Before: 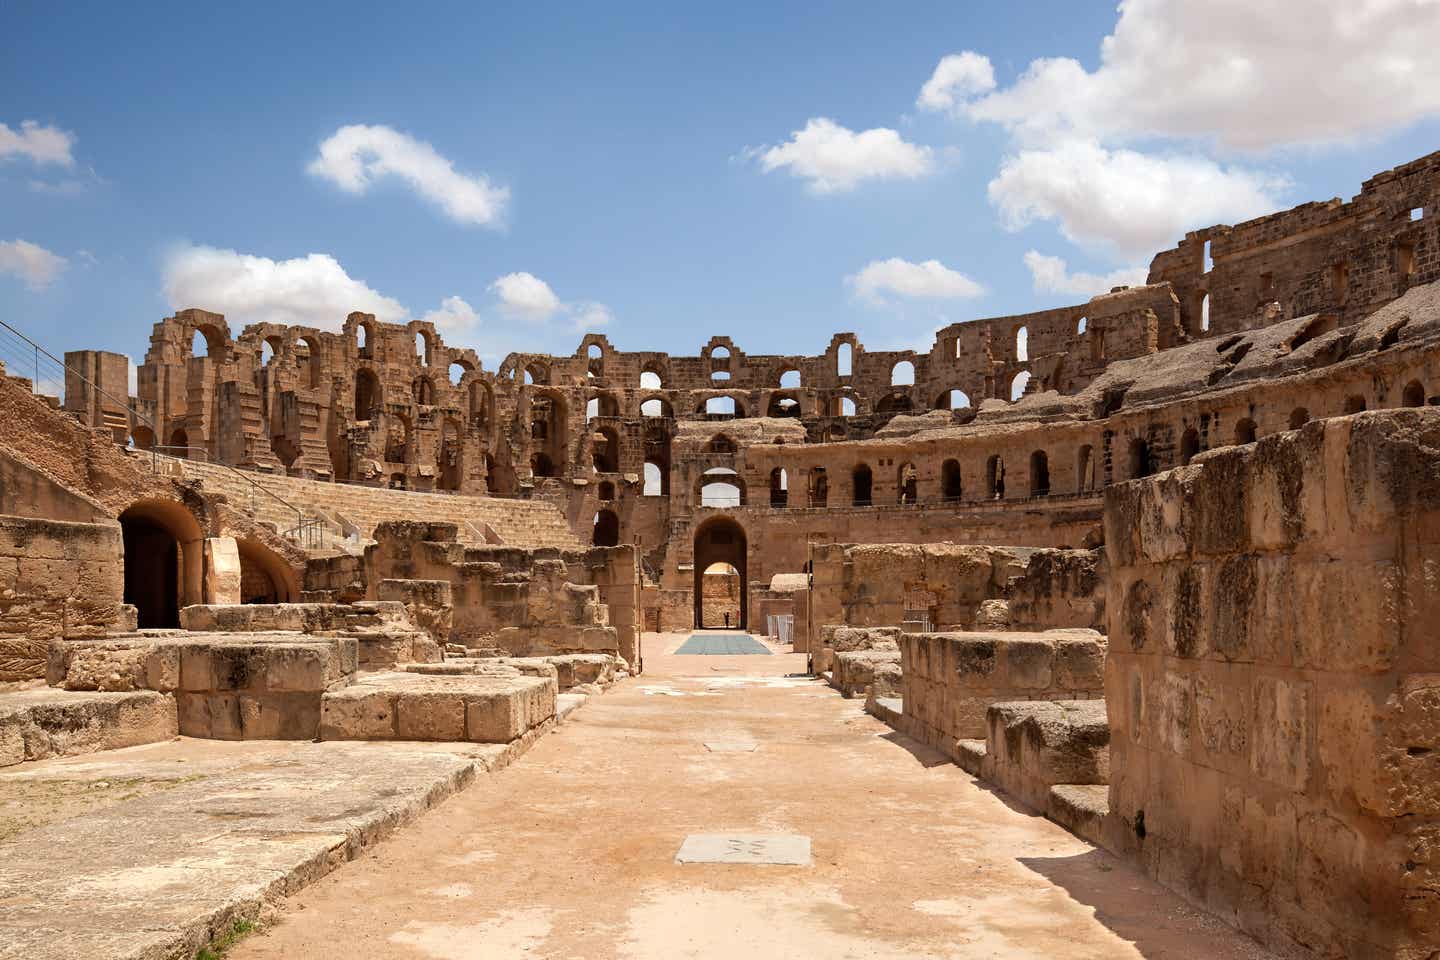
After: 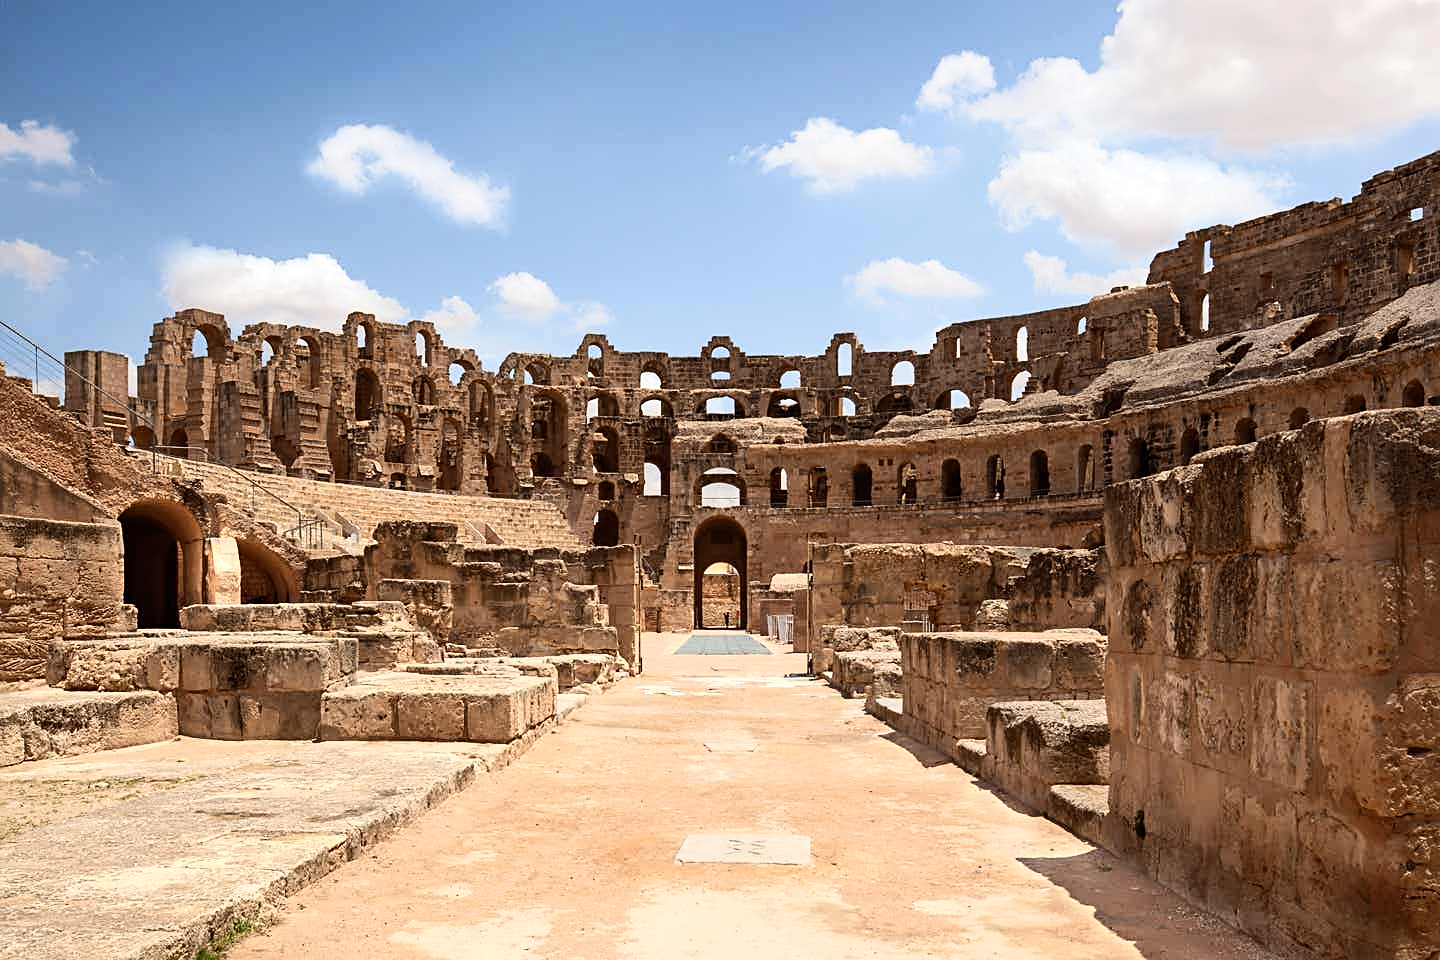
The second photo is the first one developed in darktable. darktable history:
contrast brightness saturation: contrast 0.235, brightness 0.091
sharpen: on, module defaults
